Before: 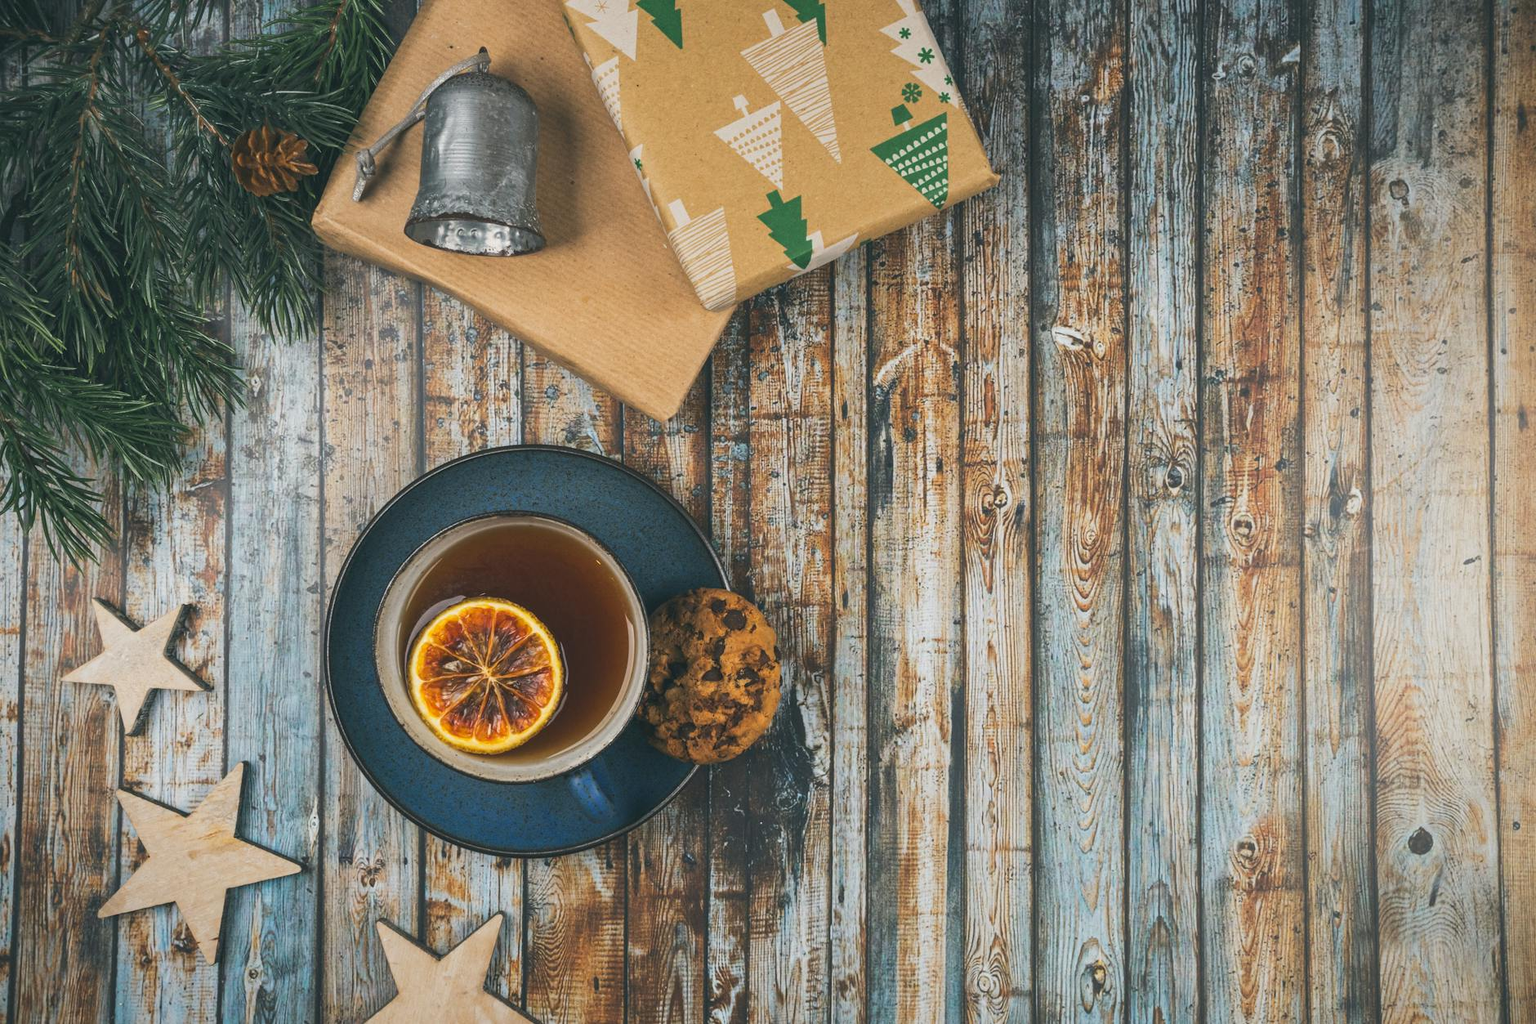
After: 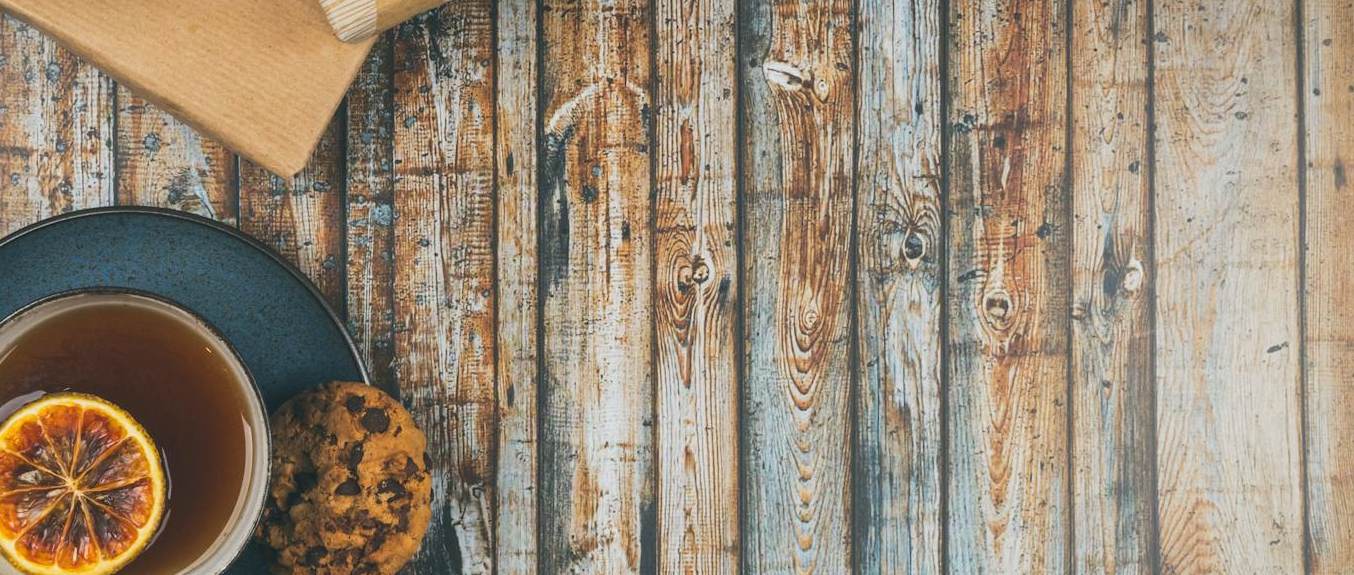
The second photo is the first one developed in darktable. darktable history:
crop and rotate: left 27.938%, top 27.046%, bottom 27.046%
base curve: curves: ch0 [(0, 0) (0.283, 0.295) (1, 1)], preserve colors none
